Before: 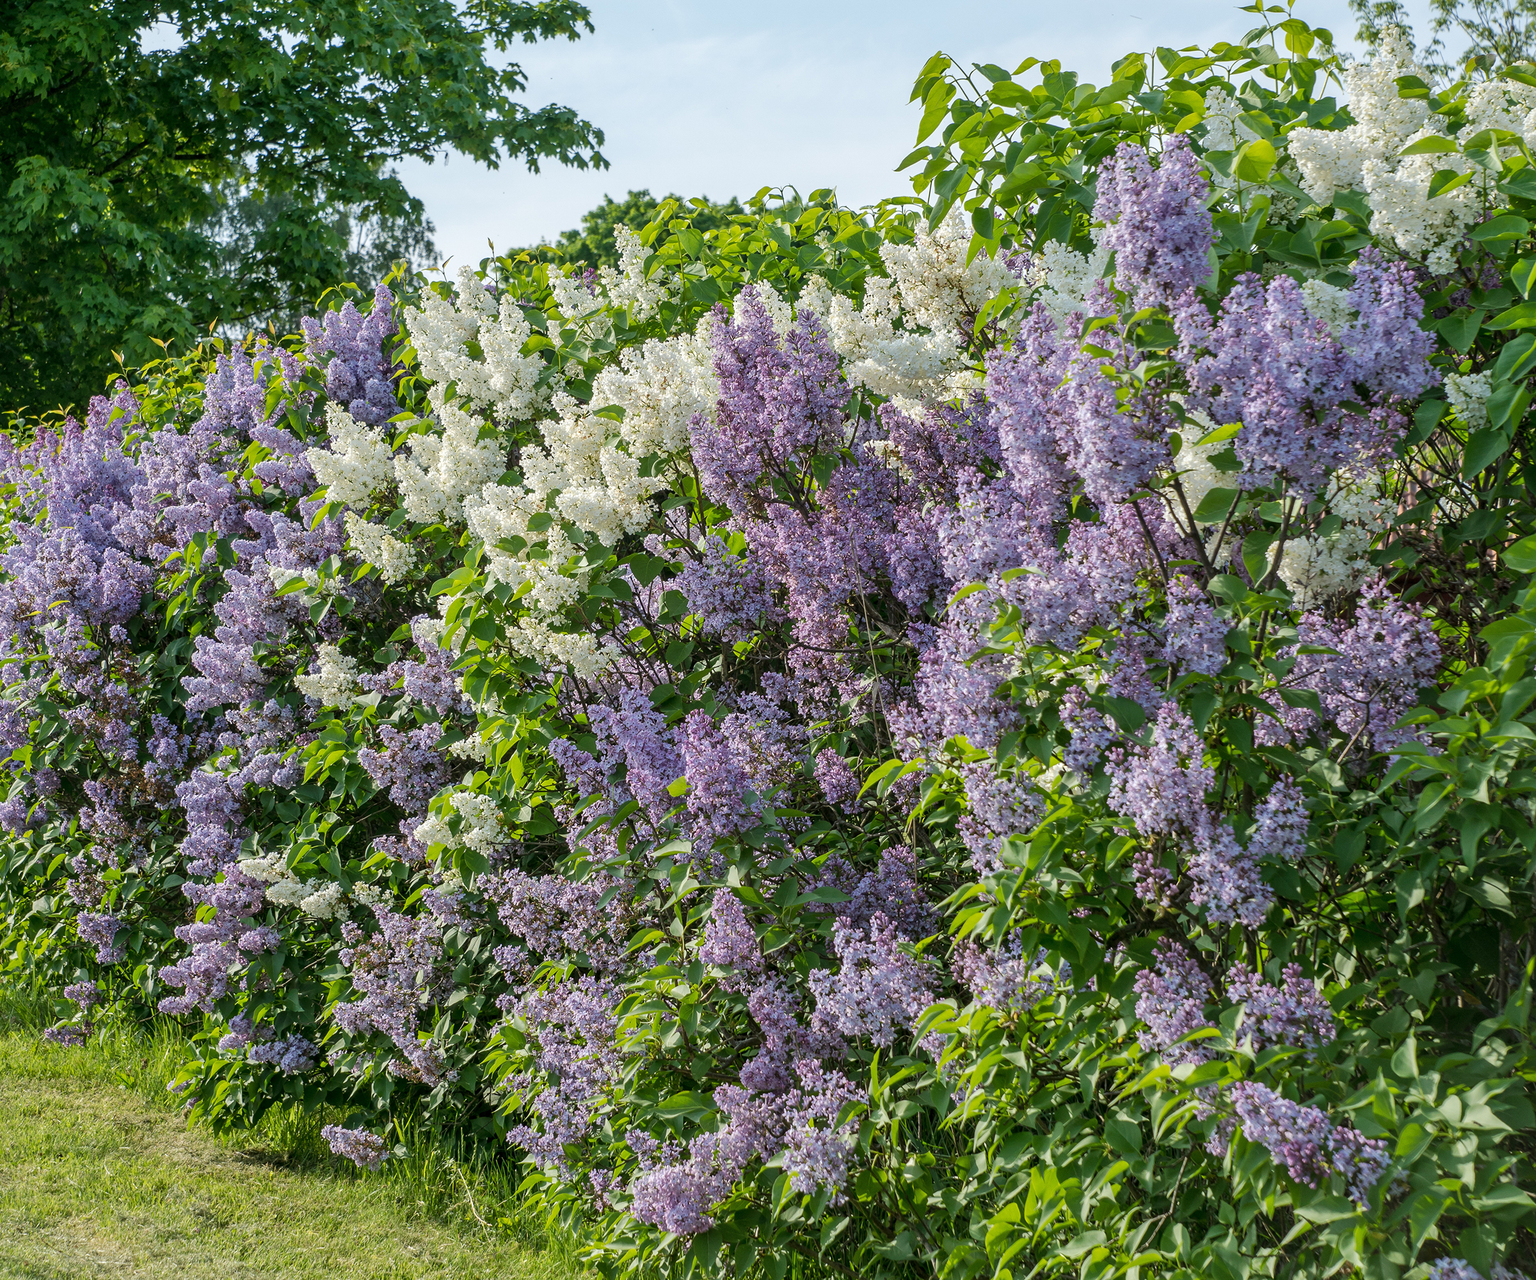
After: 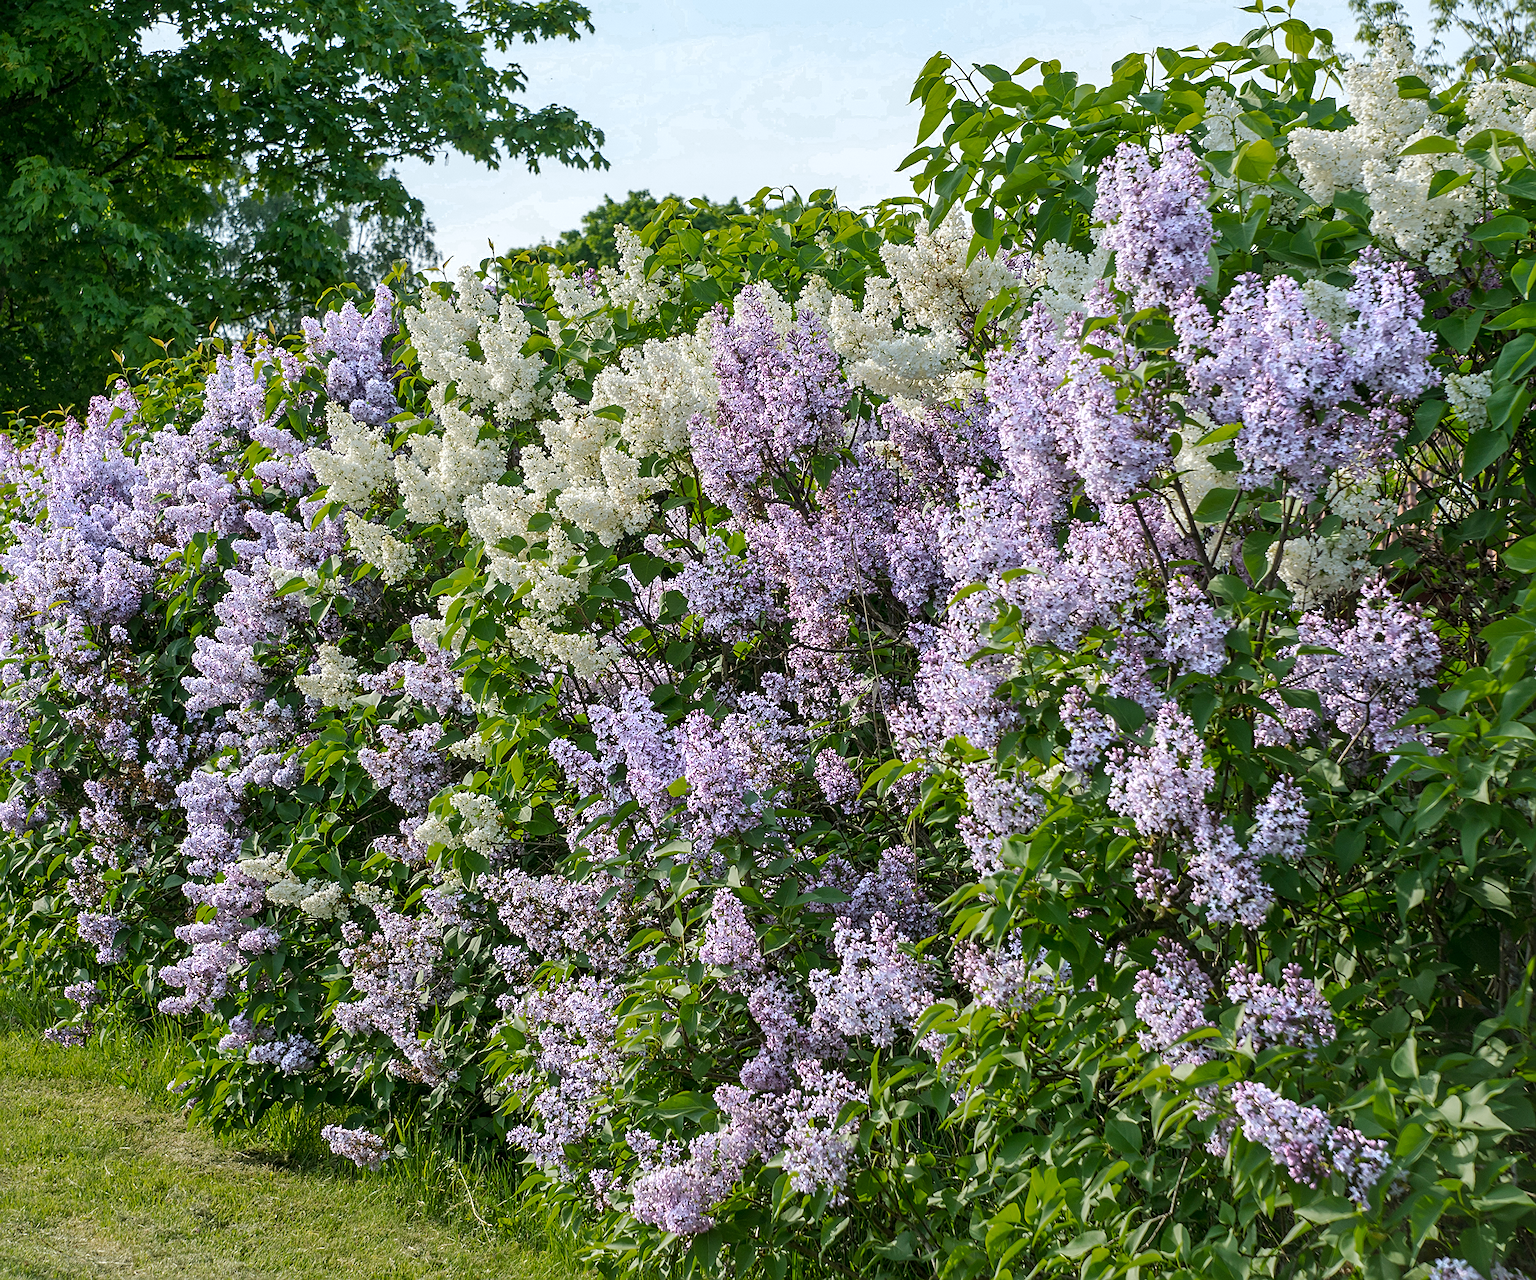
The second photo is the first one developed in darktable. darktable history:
sharpen: on, module defaults
color zones: curves: ch0 [(0.203, 0.433) (0.607, 0.517) (0.697, 0.696) (0.705, 0.897)]
